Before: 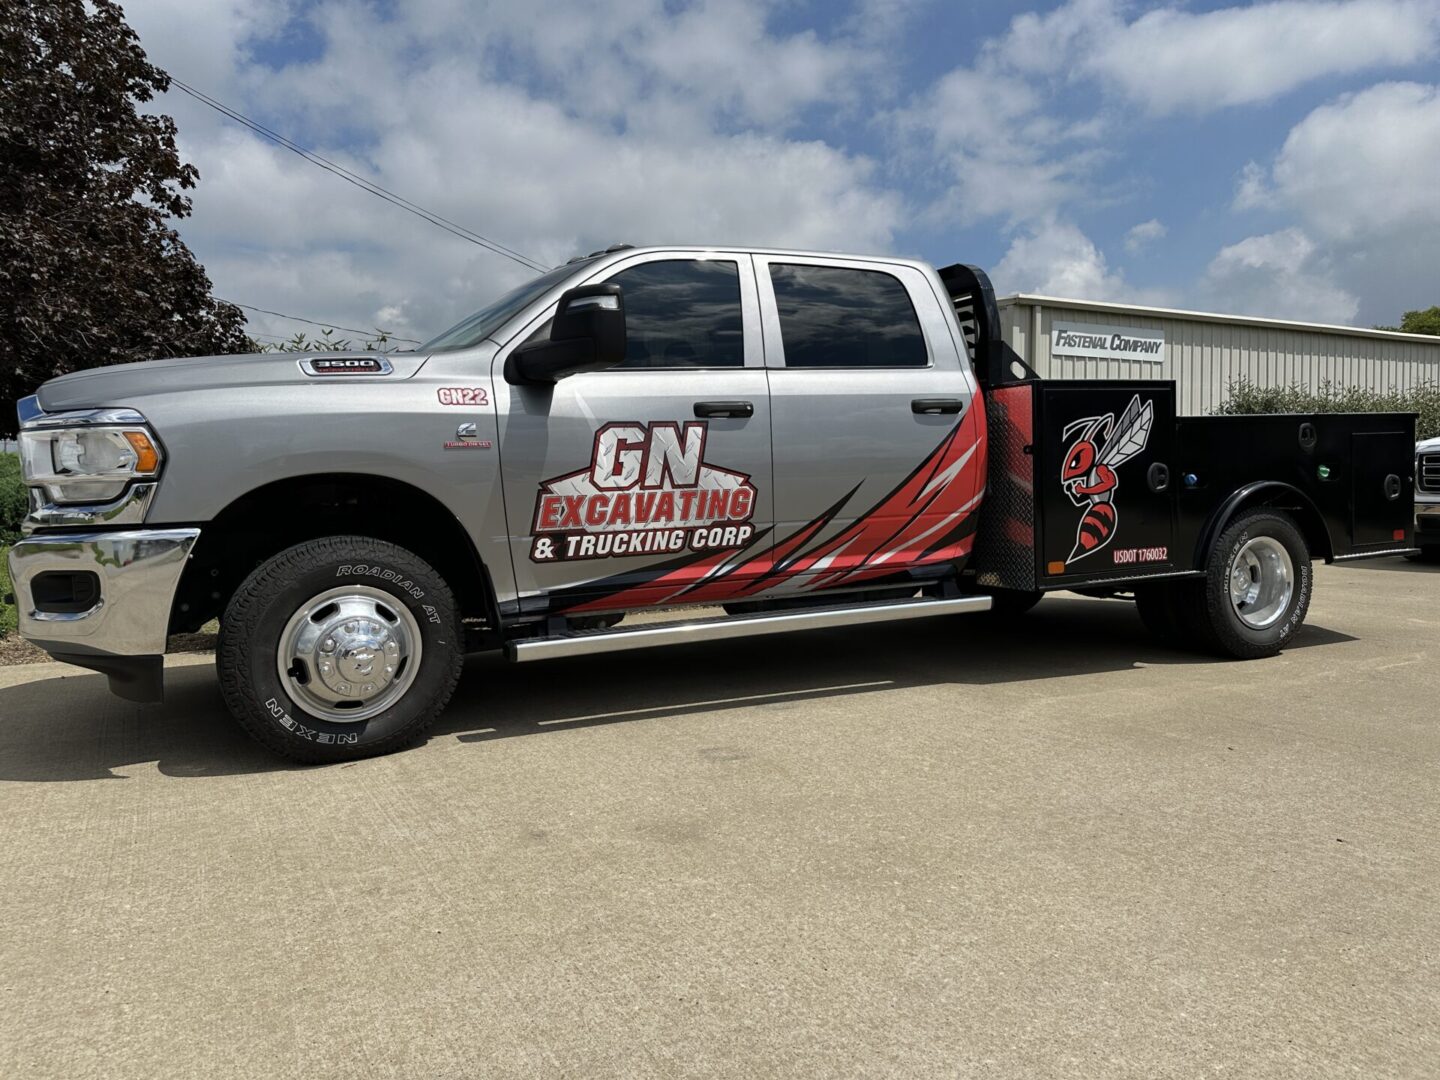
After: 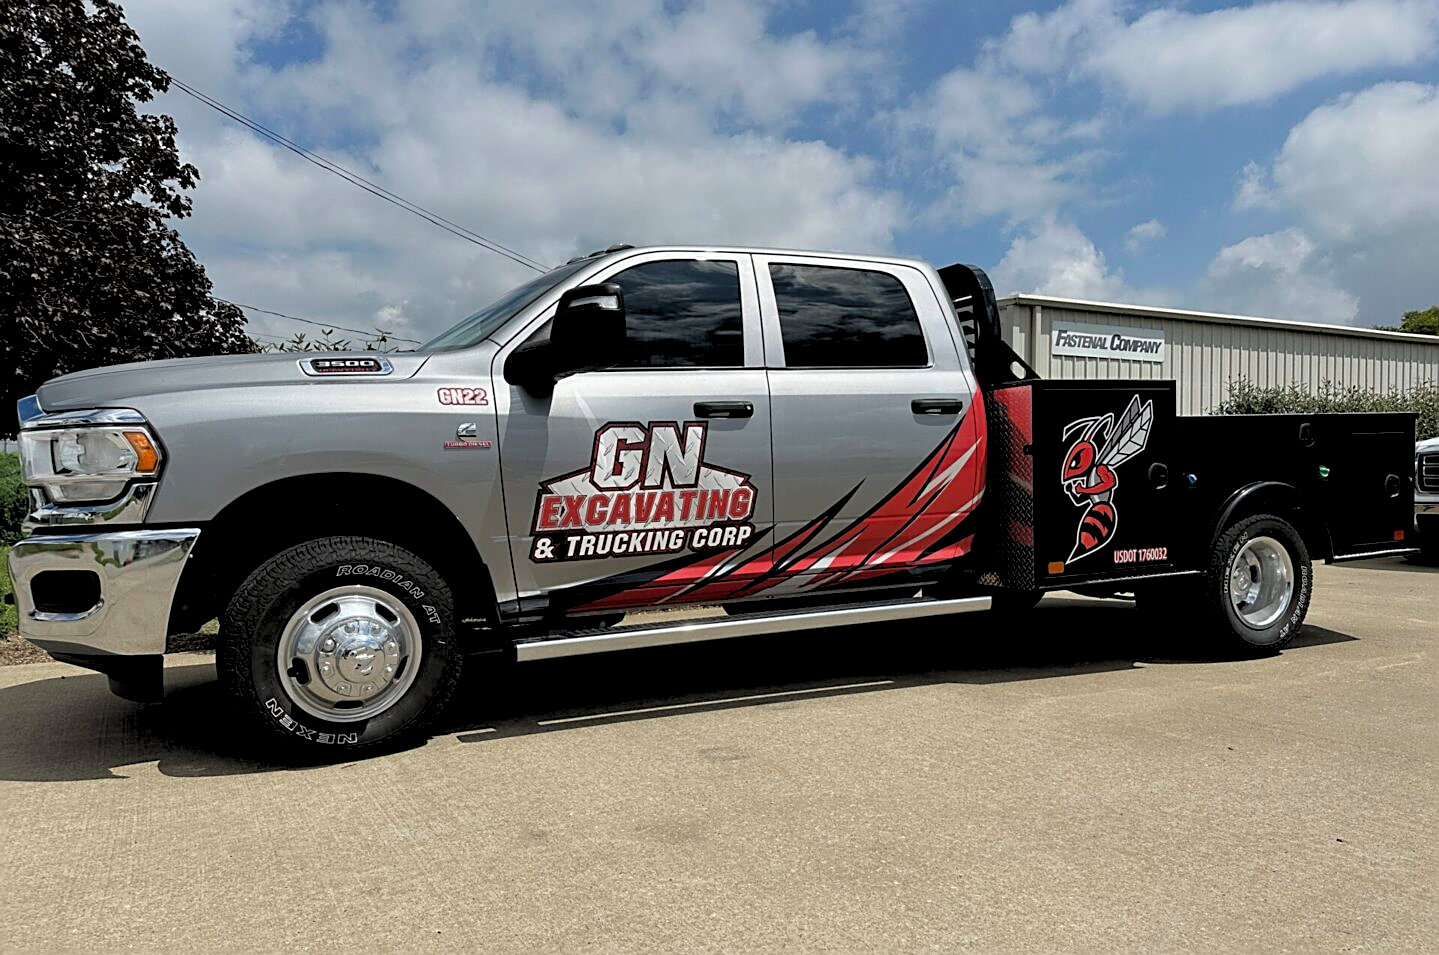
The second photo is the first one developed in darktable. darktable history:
sharpen: on, module defaults
exposure: exposure -0.21 EV, compensate highlight preservation false
crop and rotate: top 0%, bottom 11.49%
rgb levels: levels [[0.013, 0.434, 0.89], [0, 0.5, 1], [0, 0.5, 1]]
